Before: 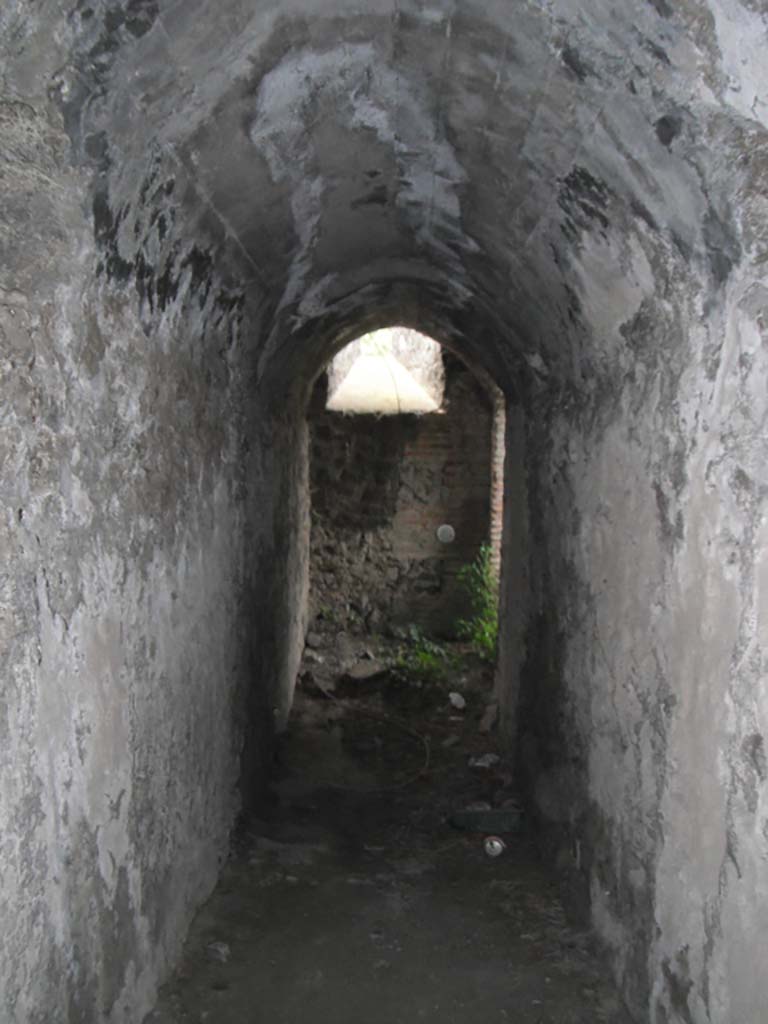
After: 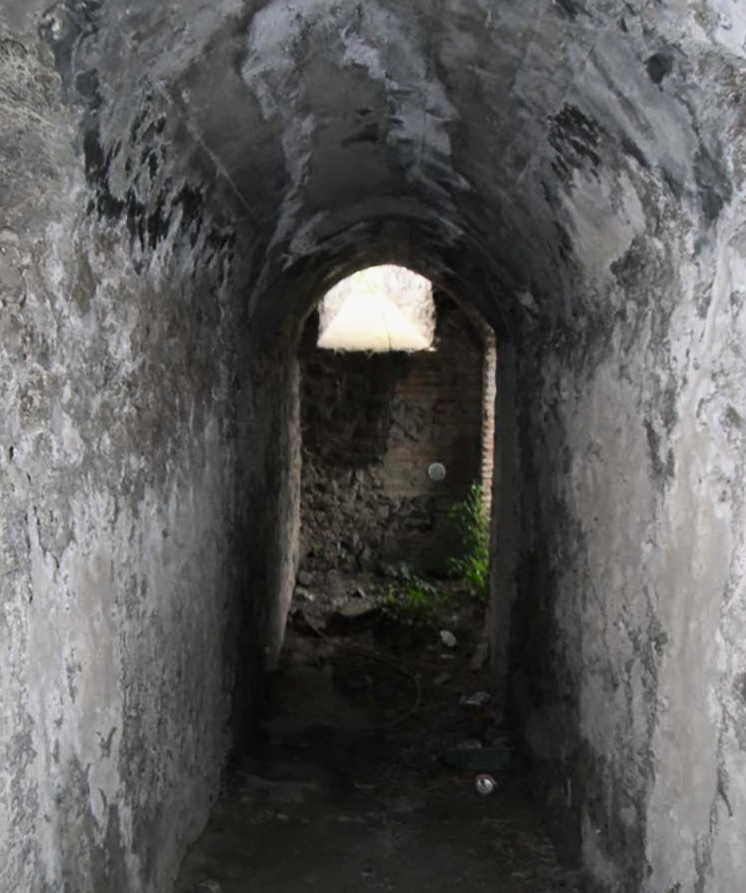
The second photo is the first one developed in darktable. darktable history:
crop: left 1.265%, top 6.111%, right 1.509%, bottom 6.65%
color balance rgb: linear chroma grading › mid-tones 8.072%, perceptual saturation grading › global saturation 0.291%, perceptual brilliance grading › global brilliance 15.372%, perceptual brilliance grading › shadows -34.745%, global vibrance 9.163%
filmic rgb: black relative exposure -16 EV, white relative exposure 4.06 EV, threshold 2.94 EV, target black luminance 0%, hardness 7.55, latitude 72.38%, contrast 0.896, highlights saturation mix 10.55%, shadows ↔ highlights balance -0.376%, enable highlight reconstruction true
contrast brightness saturation: contrast 0.147, brightness -0.01, saturation 0.097
